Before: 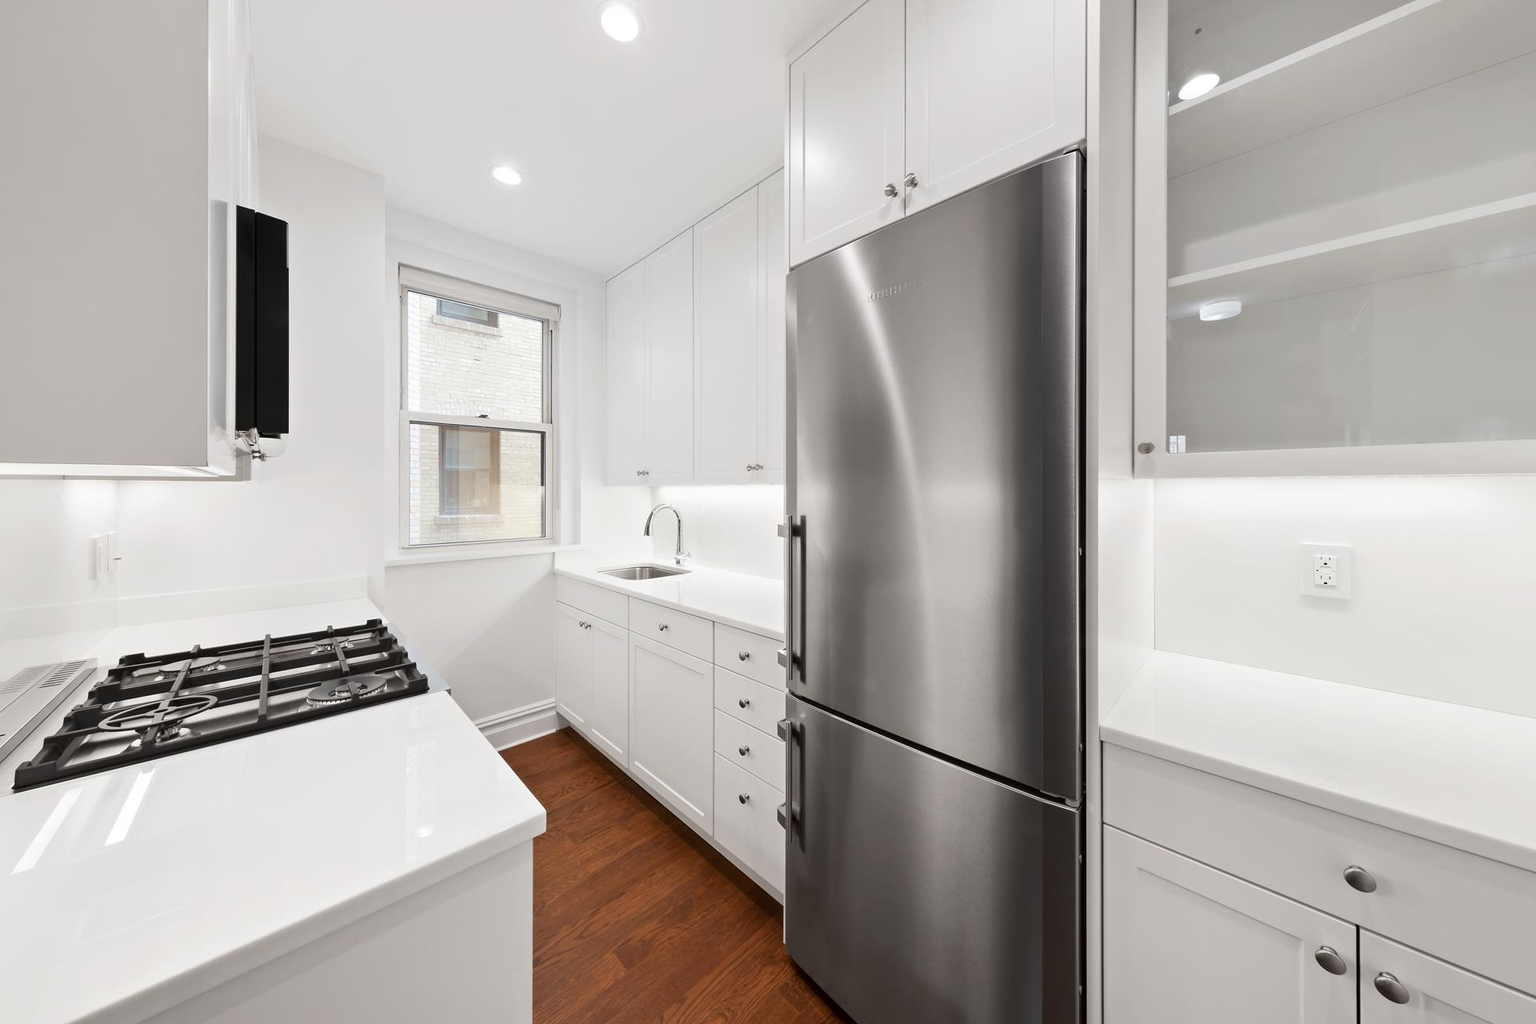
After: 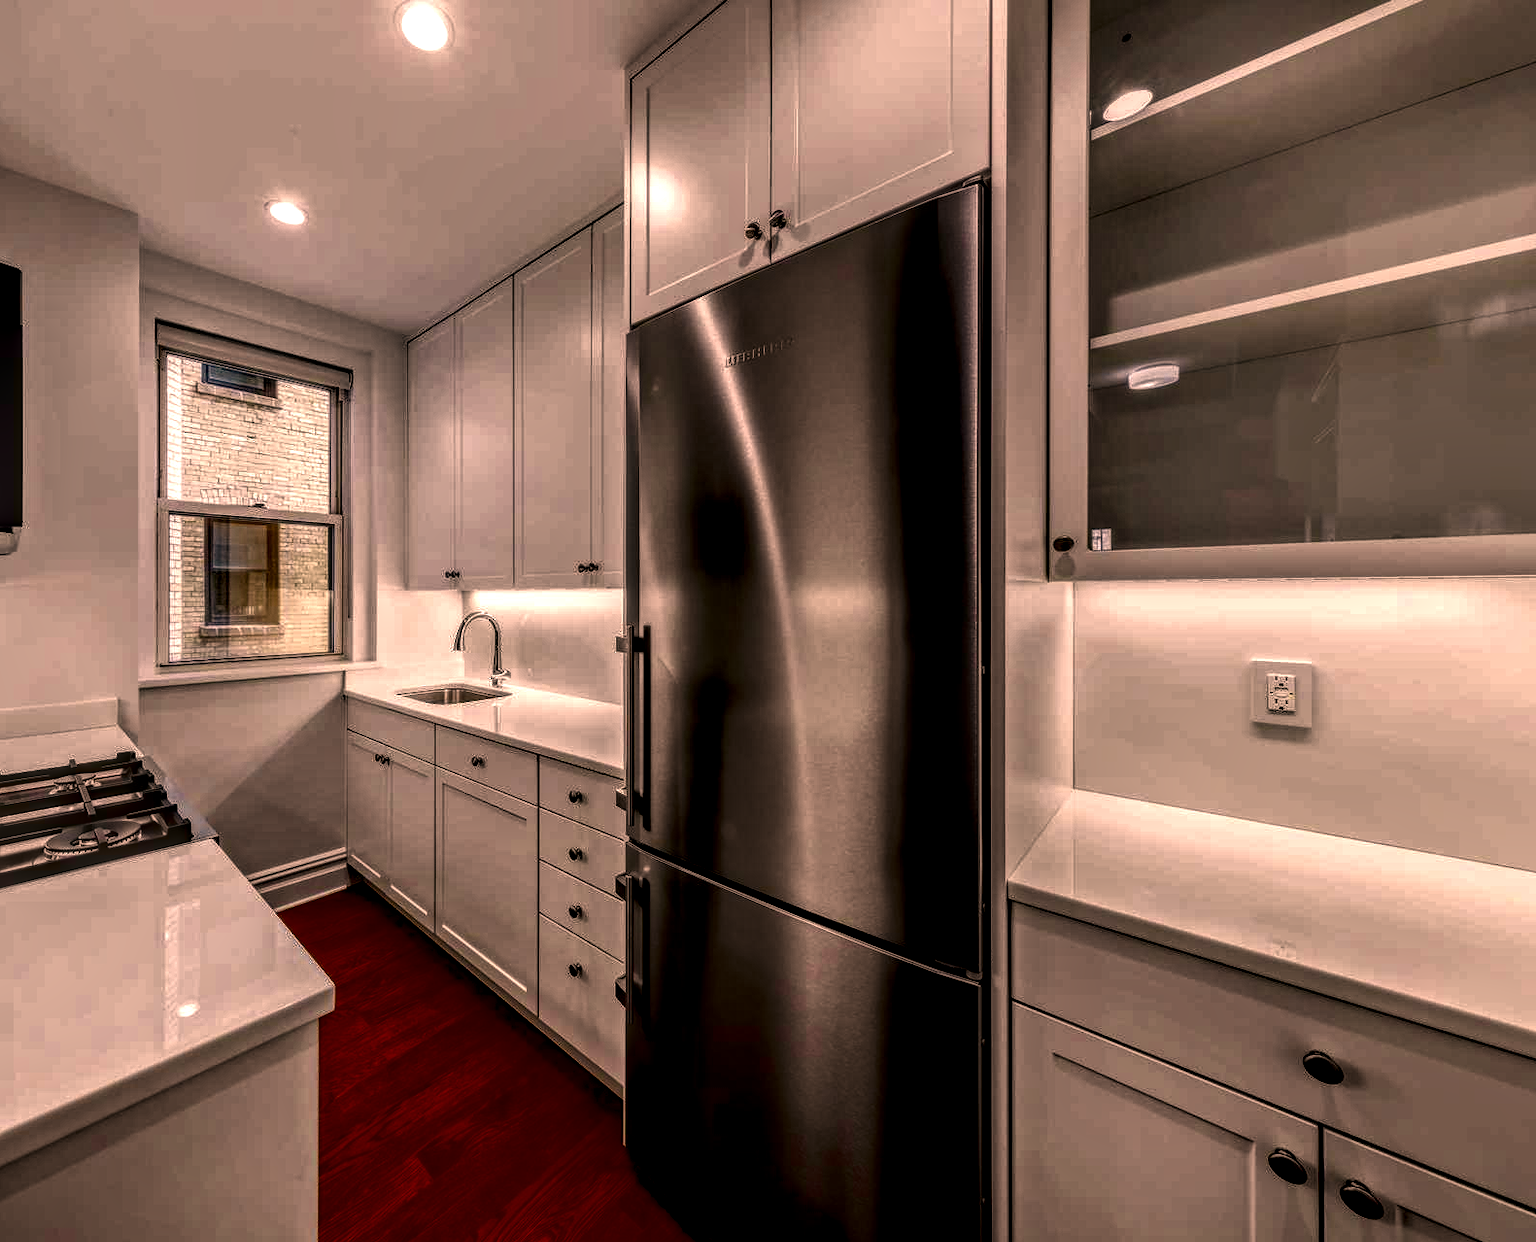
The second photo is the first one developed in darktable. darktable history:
color correction: highlights a* 20.61, highlights b* 19.68
local contrast: highlights 2%, shadows 4%, detail 300%, midtone range 0.295
crop: left 17.626%, bottom 0.049%
contrast brightness saturation: brightness -0.993, saturation 0.989
